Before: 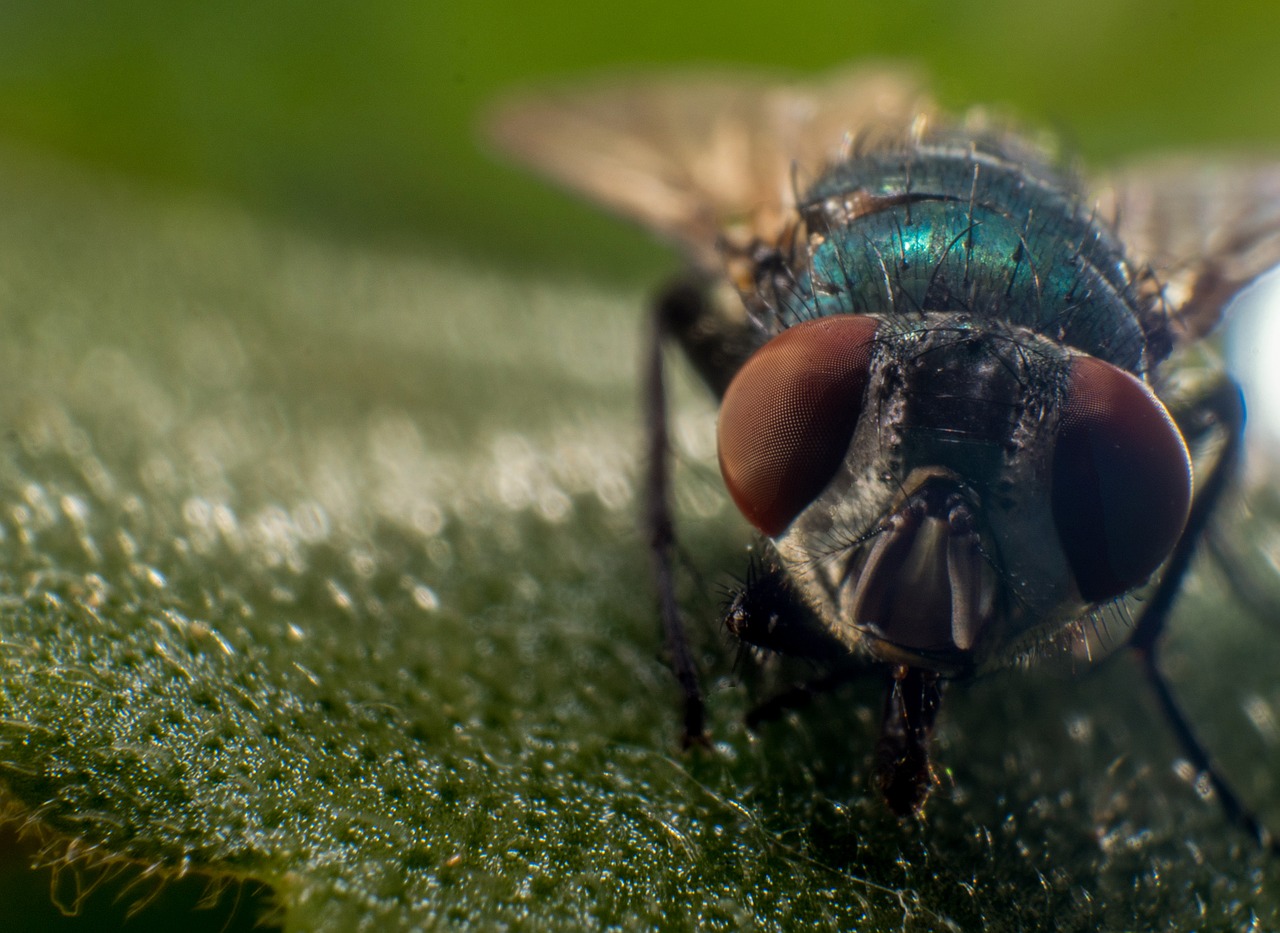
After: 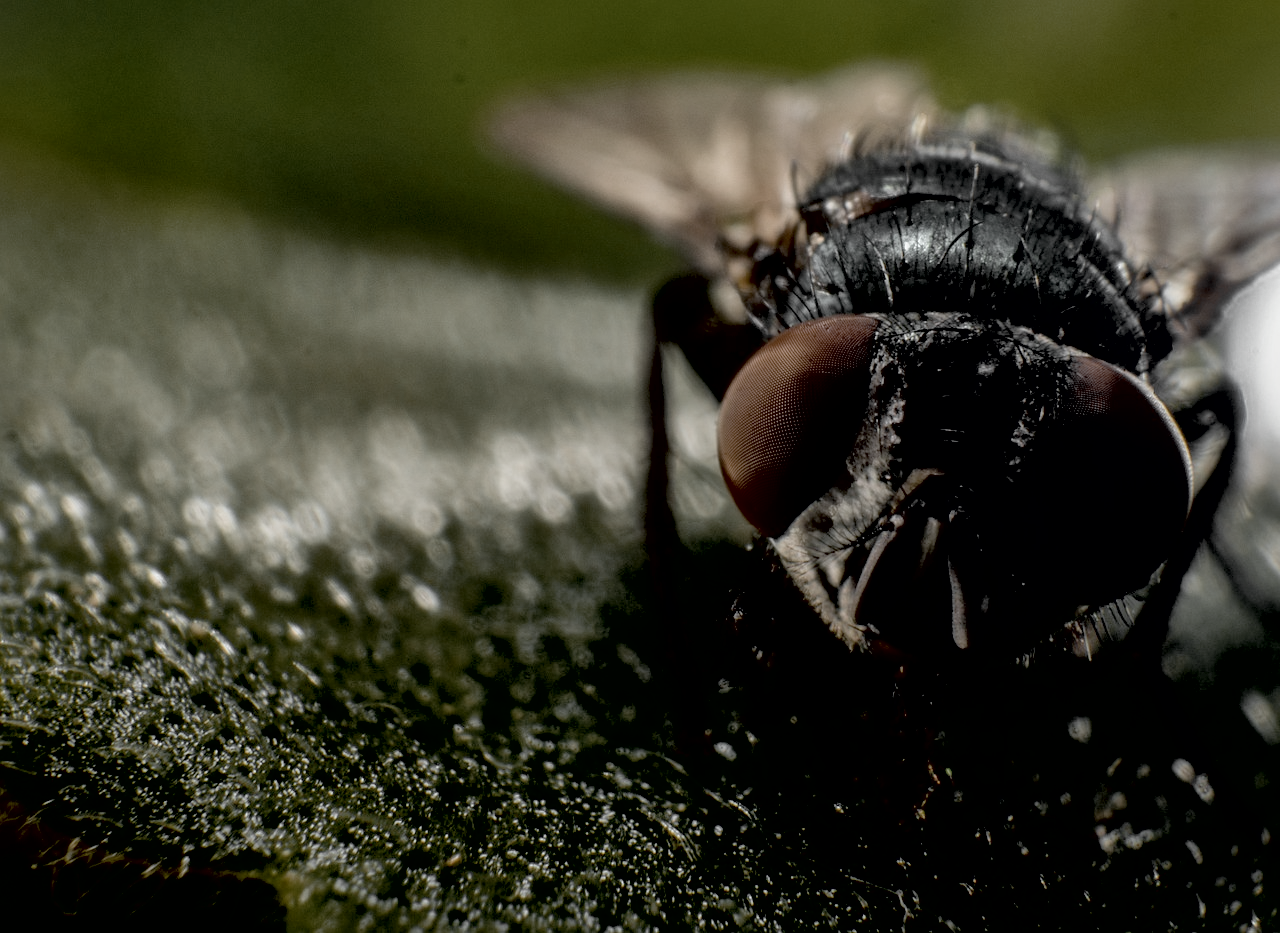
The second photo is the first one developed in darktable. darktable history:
exposure: black level correction 0.045, exposure -0.232 EV, compensate highlight preservation false
local contrast: mode bilateral grid, contrast 25, coarseness 60, detail 151%, midtone range 0.2
color zones: curves: ch0 [(0, 0.613) (0.01, 0.613) (0.245, 0.448) (0.498, 0.529) (0.642, 0.665) (0.879, 0.777) (0.99, 0.613)]; ch1 [(0, 0.035) (0.121, 0.189) (0.259, 0.197) (0.415, 0.061) (0.589, 0.022) (0.732, 0.022) (0.857, 0.026) (0.991, 0.053)]
